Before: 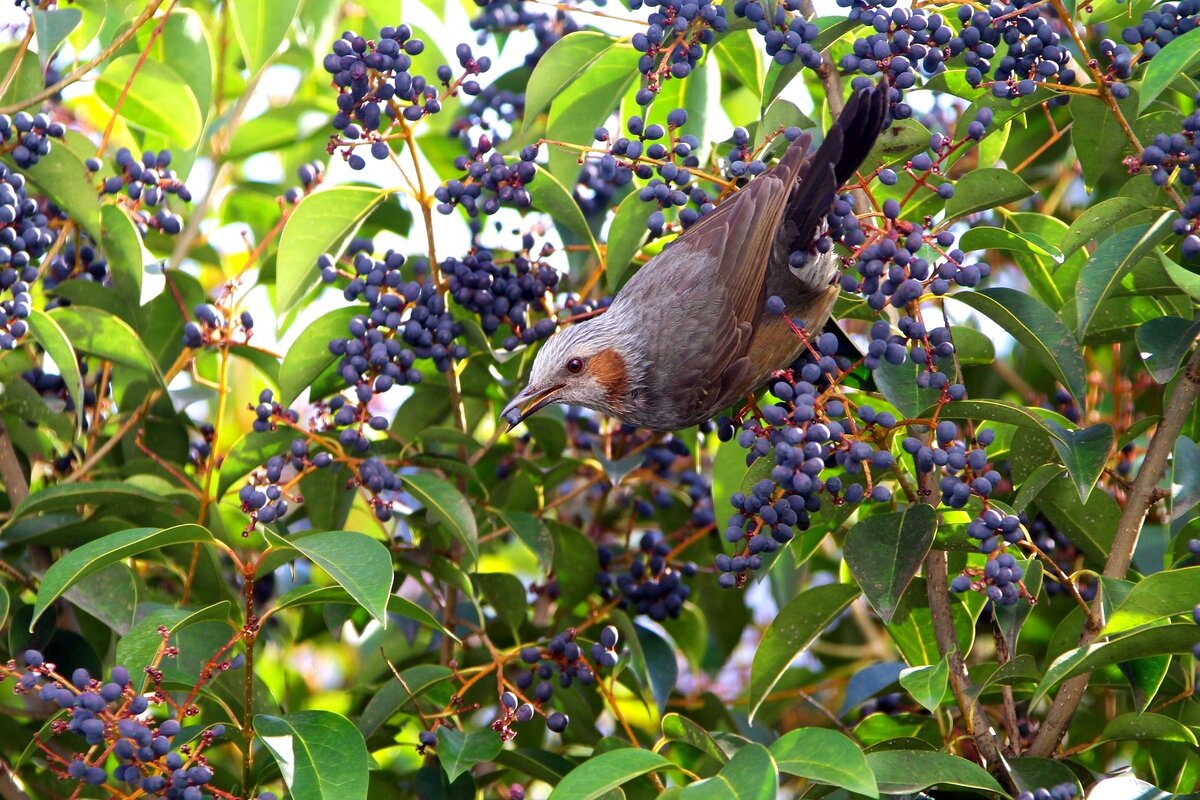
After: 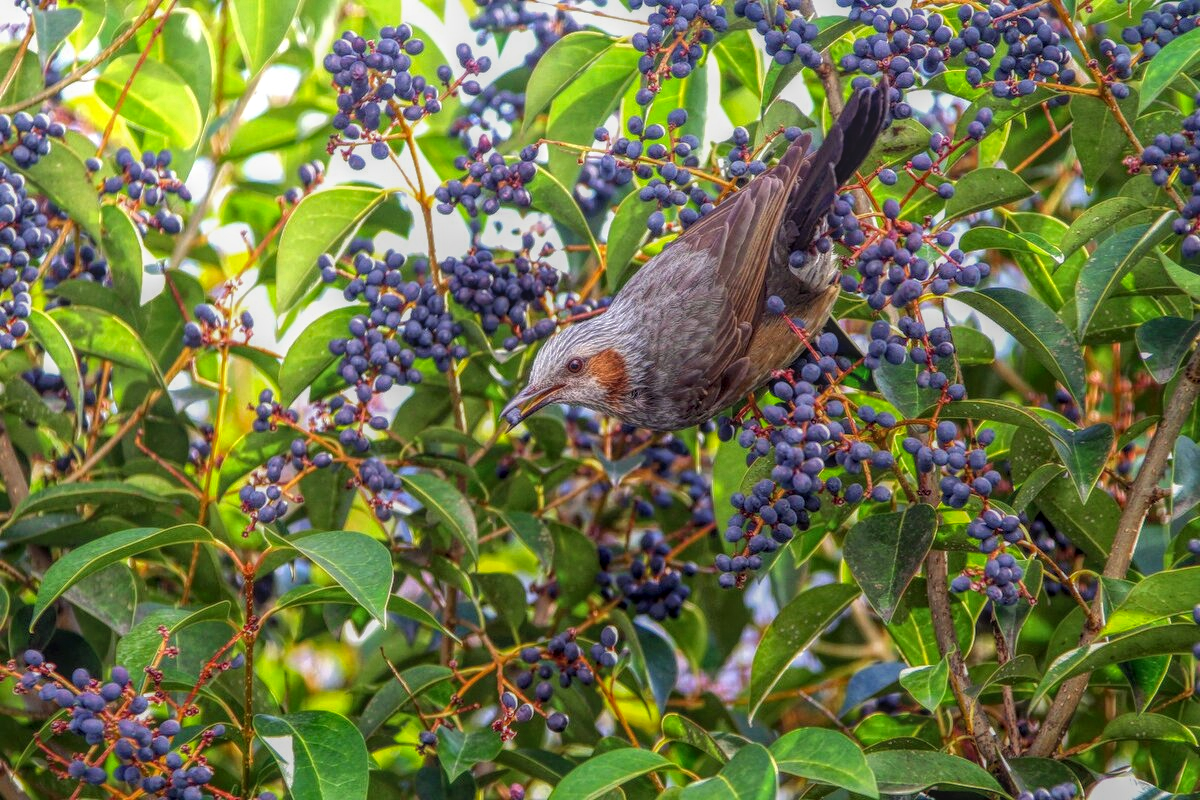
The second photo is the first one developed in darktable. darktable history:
local contrast: highlights 20%, shadows 29%, detail 200%, midtone range 0.2
